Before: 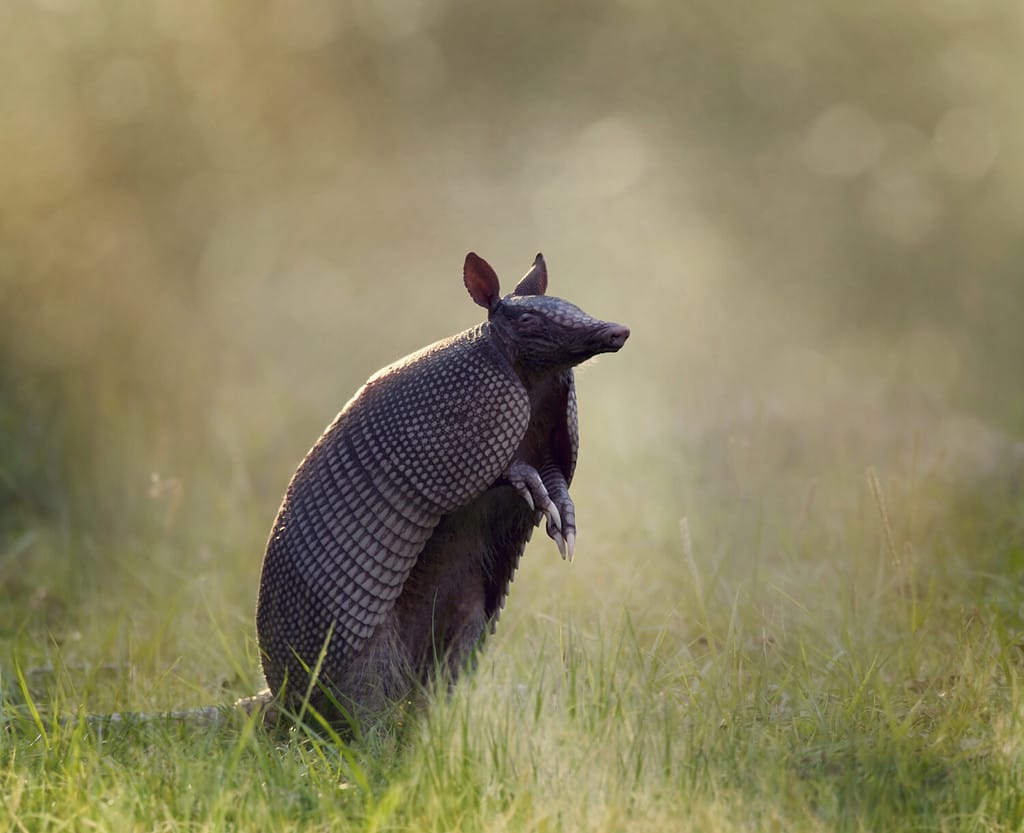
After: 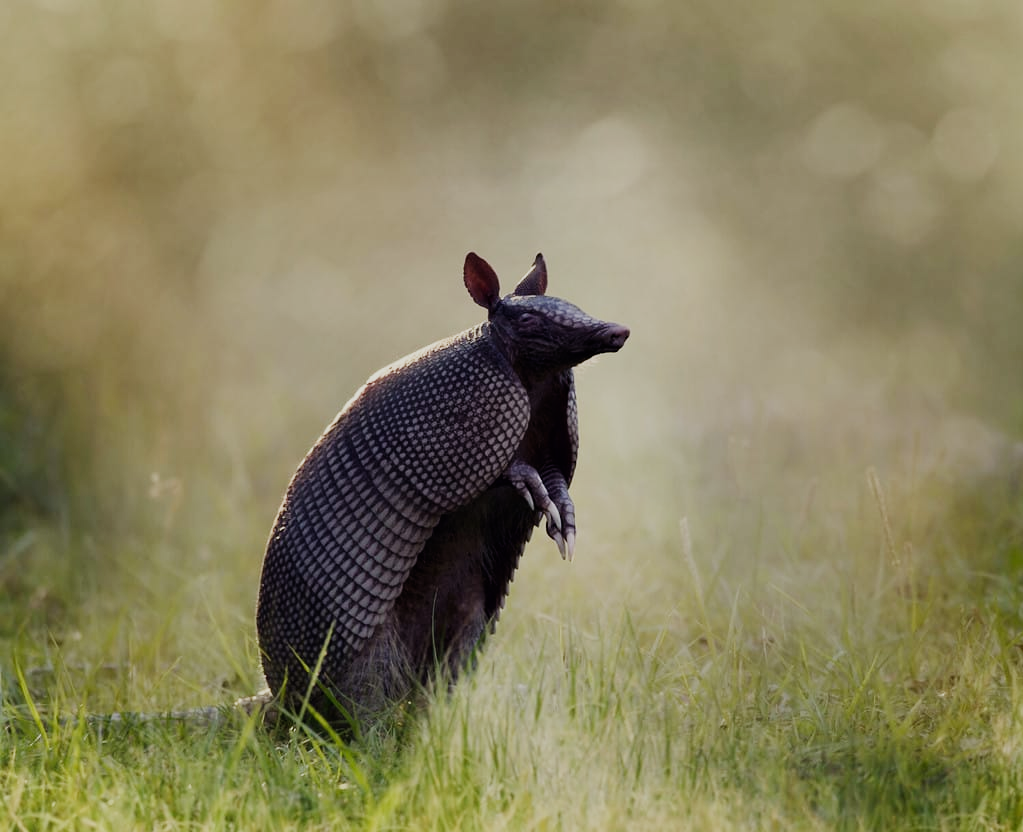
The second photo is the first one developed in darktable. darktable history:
sigmoid: skew -0.2, preserve hue 0%, red attenuation 0.1, red rotation 0.035, green attenuation 0.1, green rotation -0.017, blue attenuation 0.15, blue rotation -0.052, base primaries Rec2020
